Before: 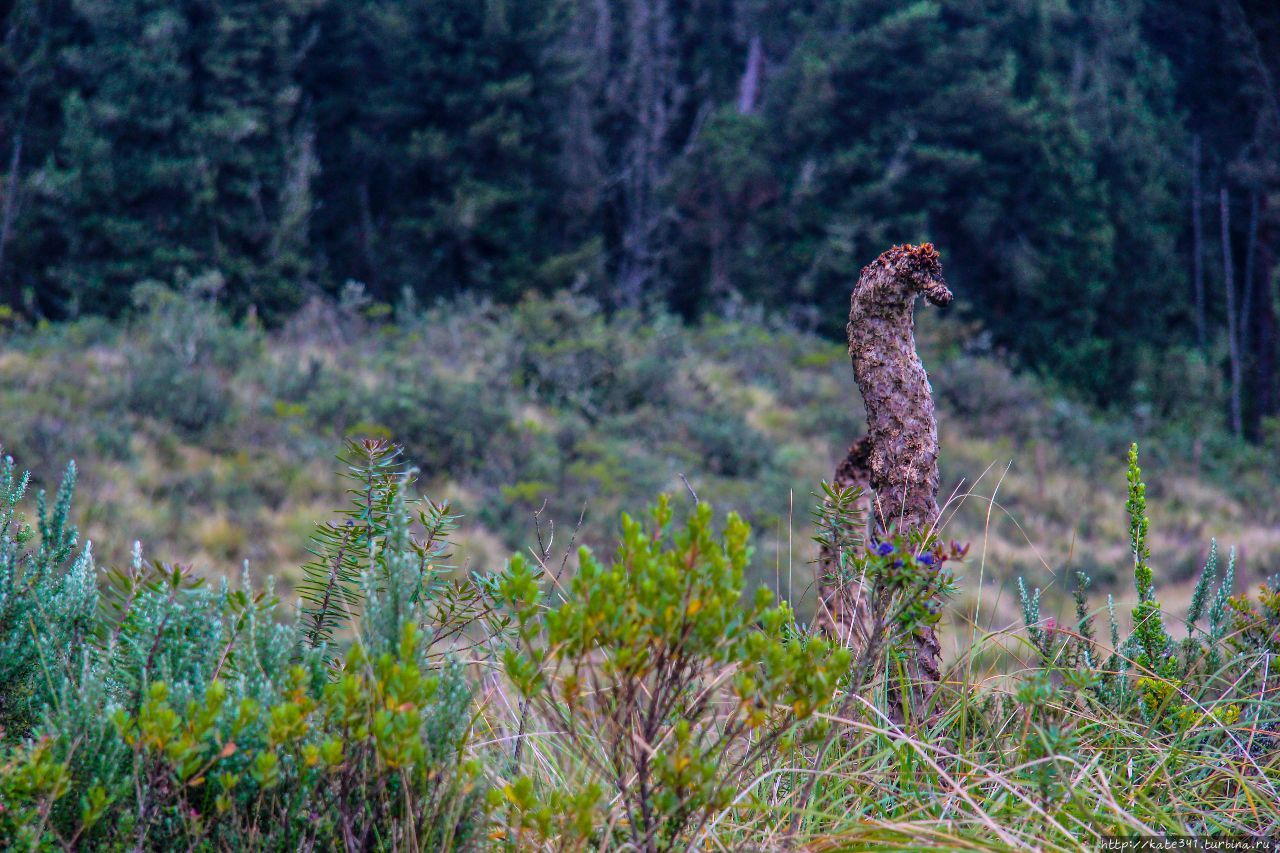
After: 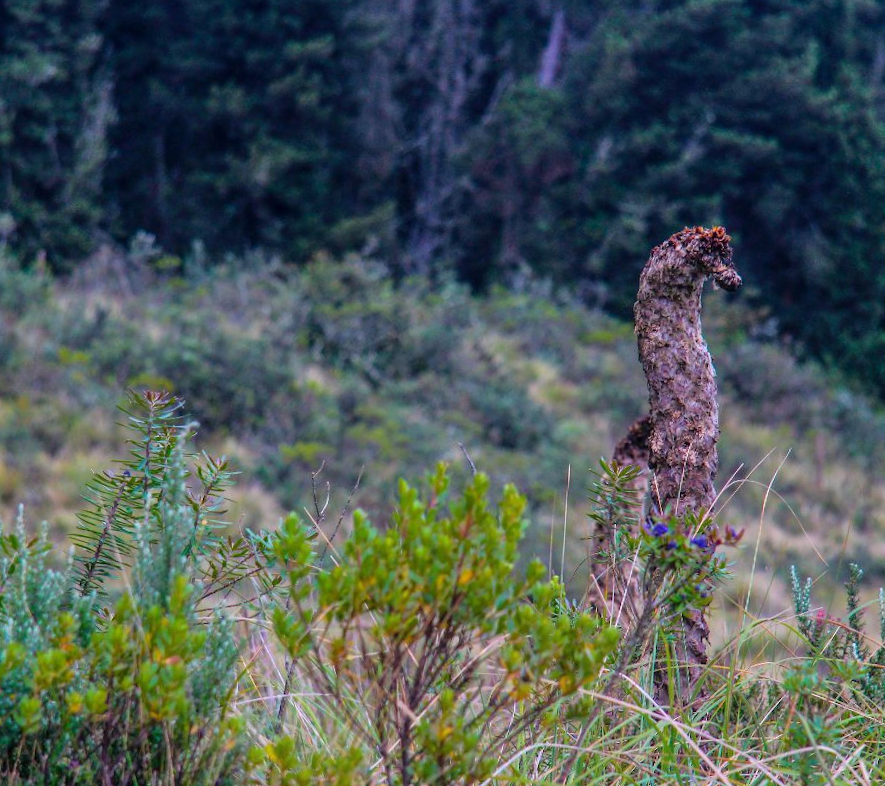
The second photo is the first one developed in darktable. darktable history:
exposure: compensate highlight preservation false
crop and rotate: angle -3.27°, left 14.277%, top 0.028%, right 10.766%, bottom 0.028%
bloom: on, module defaults
